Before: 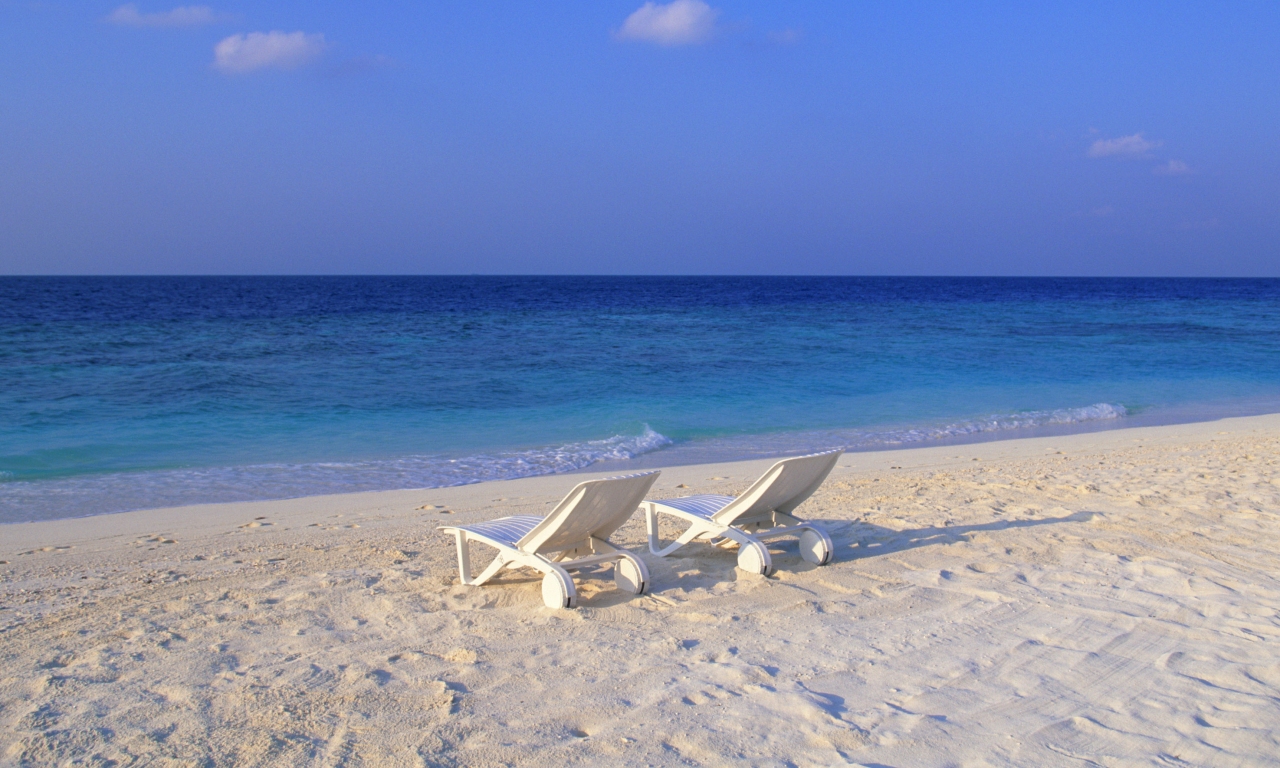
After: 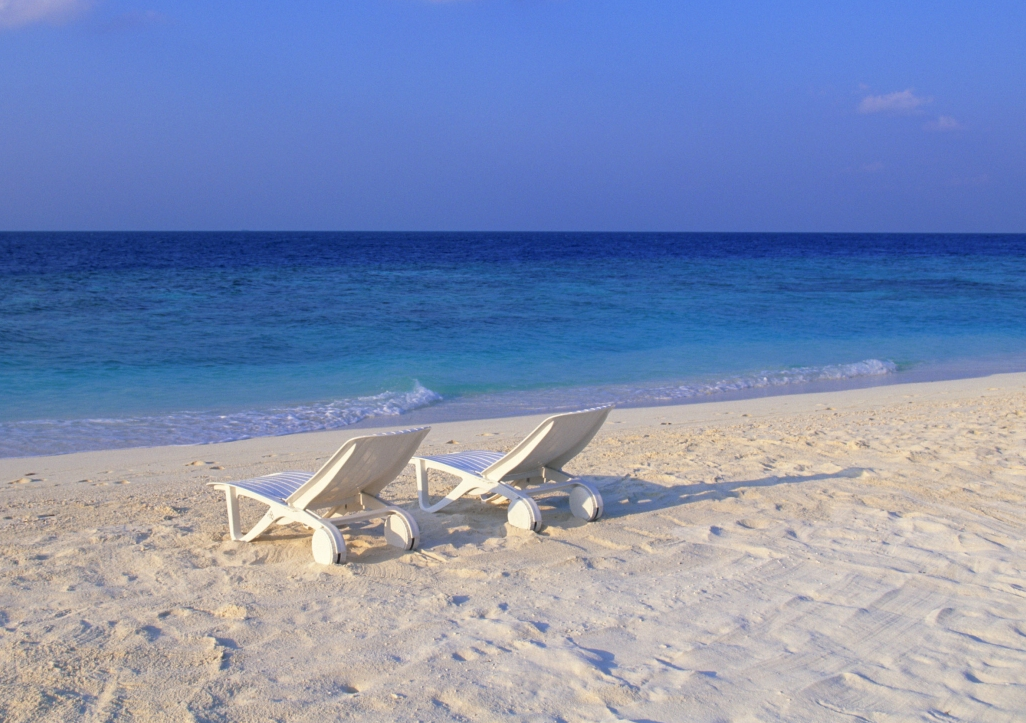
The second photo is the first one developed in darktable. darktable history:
crop and rotate: left 18.015%, top 5.752%, right 1.763%
